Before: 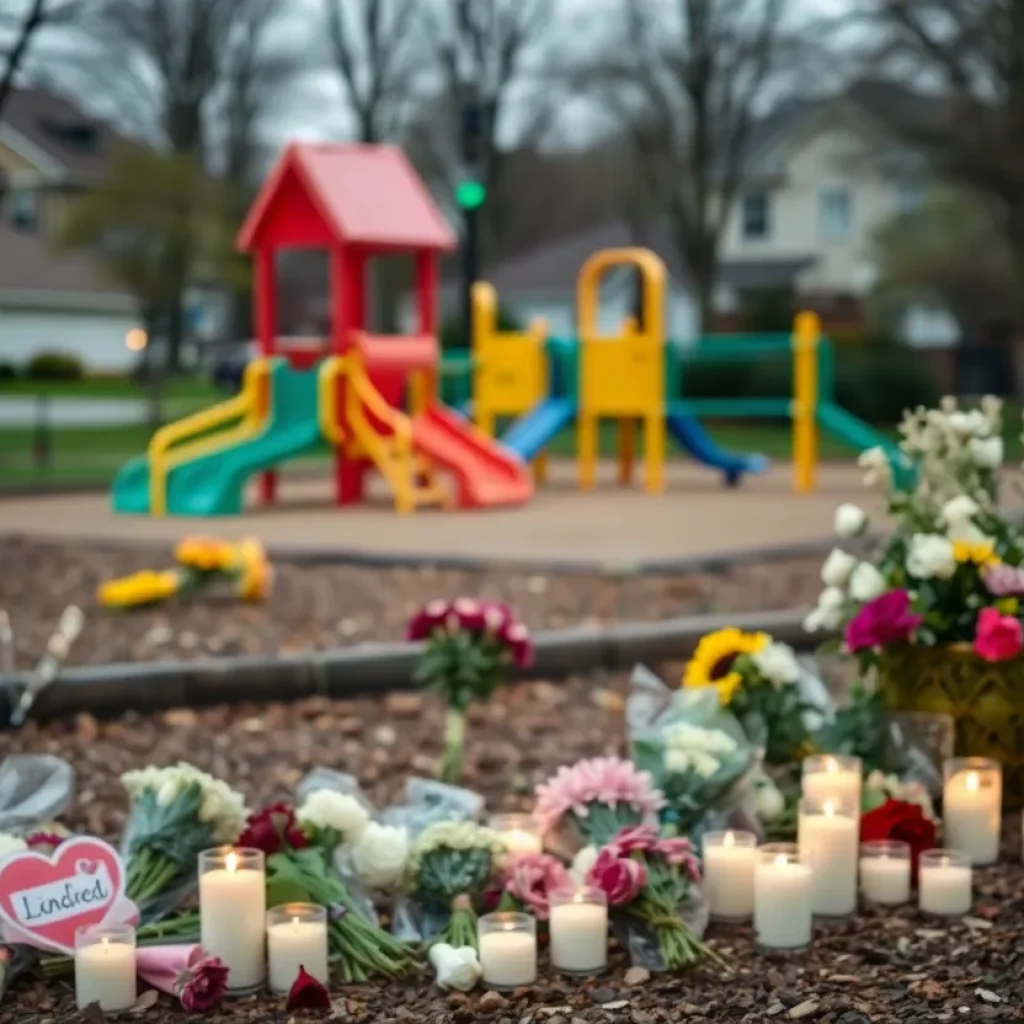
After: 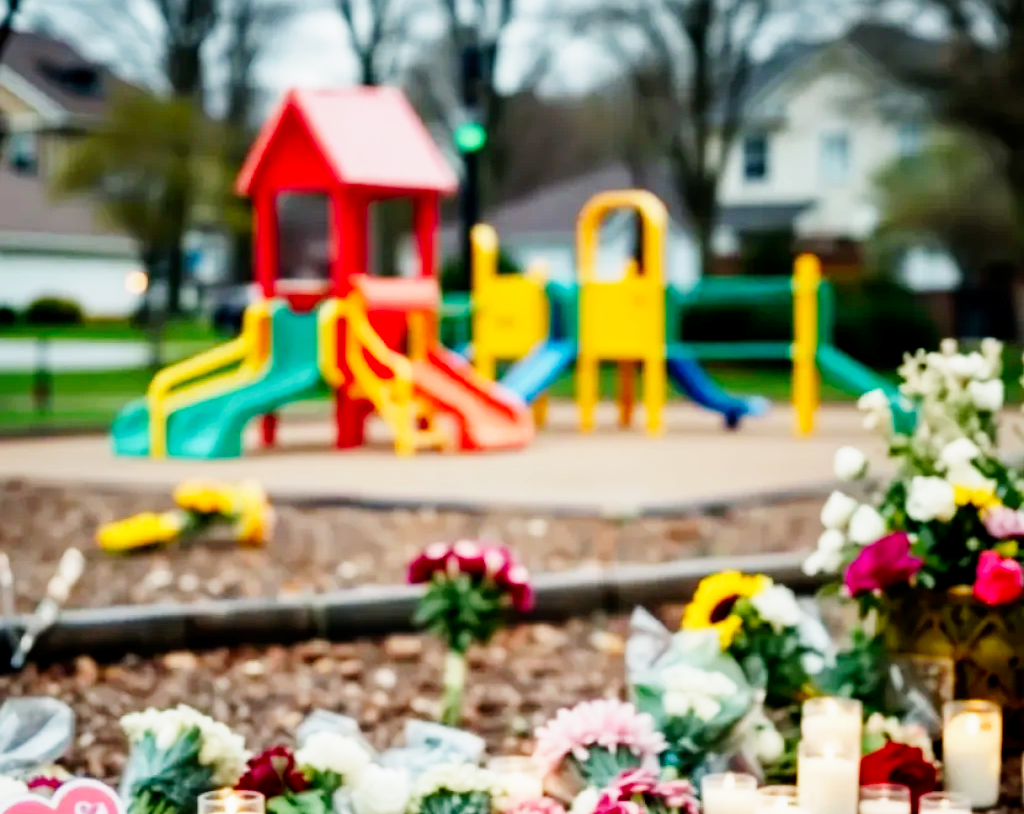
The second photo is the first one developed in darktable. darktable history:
base curve: curves: ch0 [(0, 0) (0, 0.001) (0.001, 0.001) (0.004, 0.002) (0.007, 0.004) (0.015, 0.013) (0.033, 0.045) (0.052, 0.096) (0.075, 0.17) (0.099, 0.241) (0.163, 0.42) (0.219, 0.55) (0.259, 0.616) (0.327, 0.722) (0.365, 0.765) (0.522, 0.873) (0.547, 0.881) (0.689, 0.919) (0.826, 0.952) (1, 1)], preserve colors none
crop and rotate: top 5.651%, bottom 14.783%
exposure: black level correction 0.009, exposure -0.16 EV, compensate highlight preservation false
